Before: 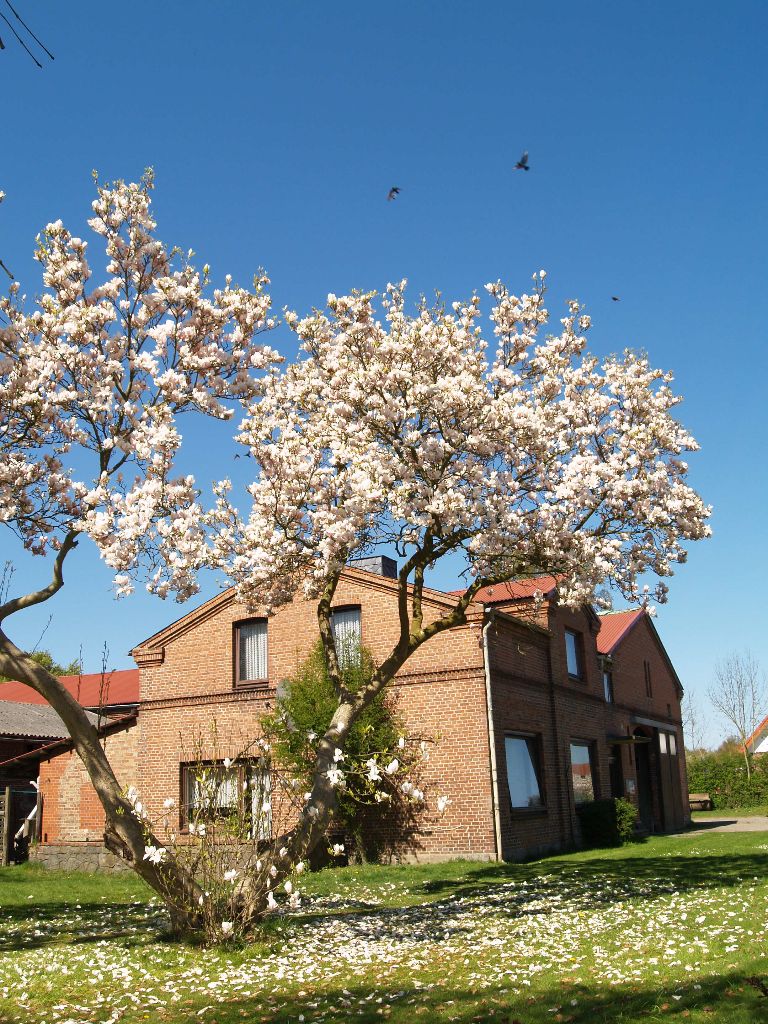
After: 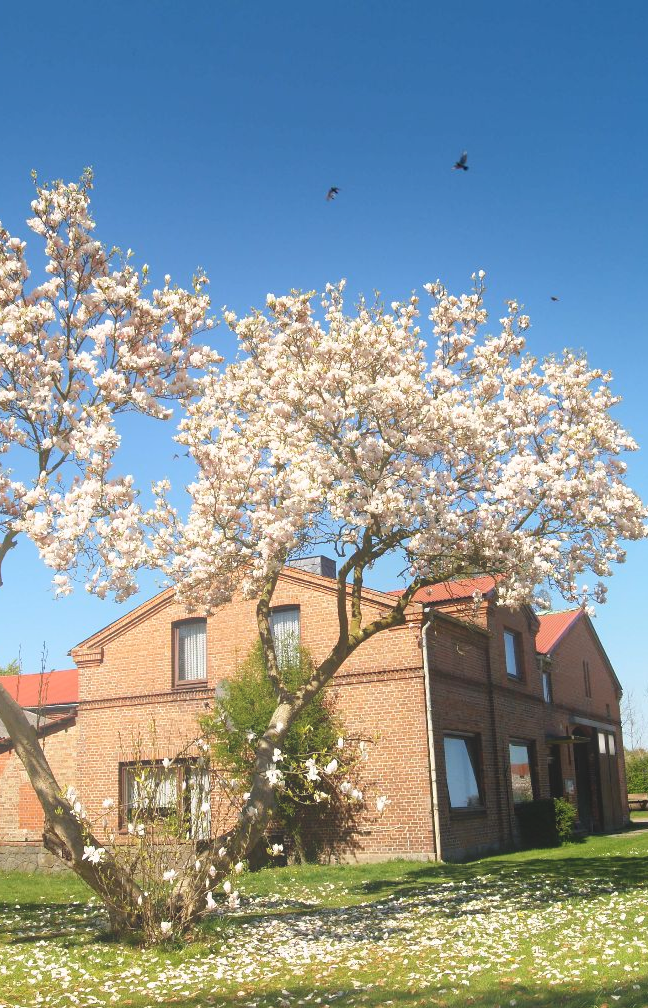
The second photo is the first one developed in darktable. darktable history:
crop: left 8.026%, right 7.374%
bloom: on, module defaults
